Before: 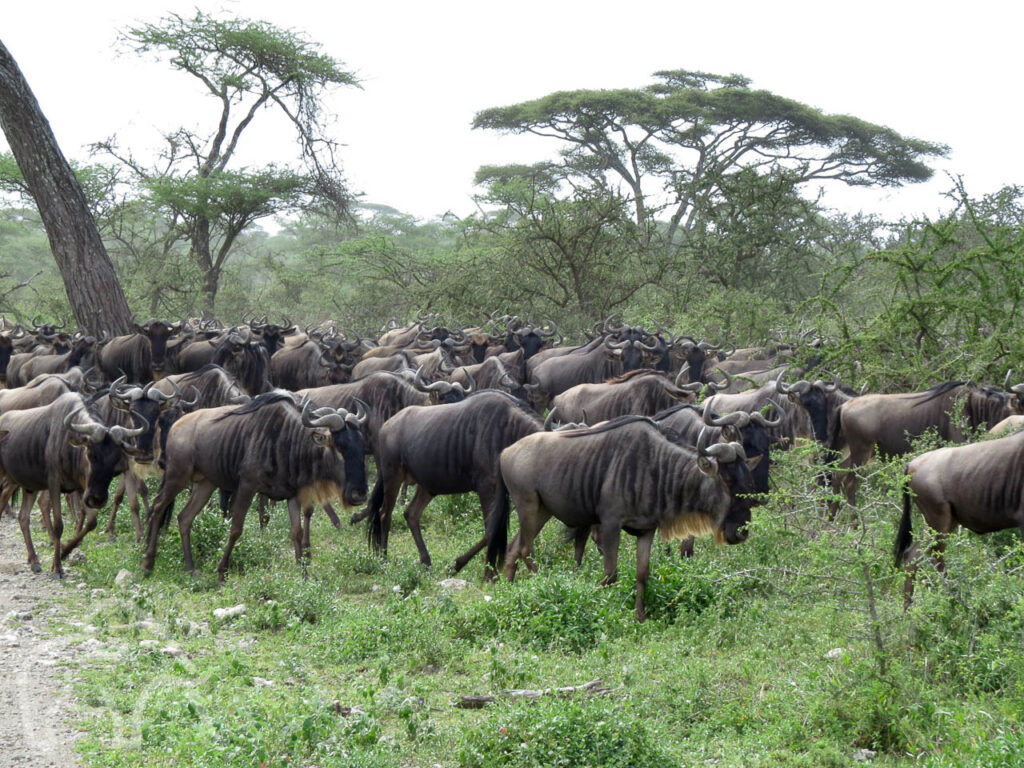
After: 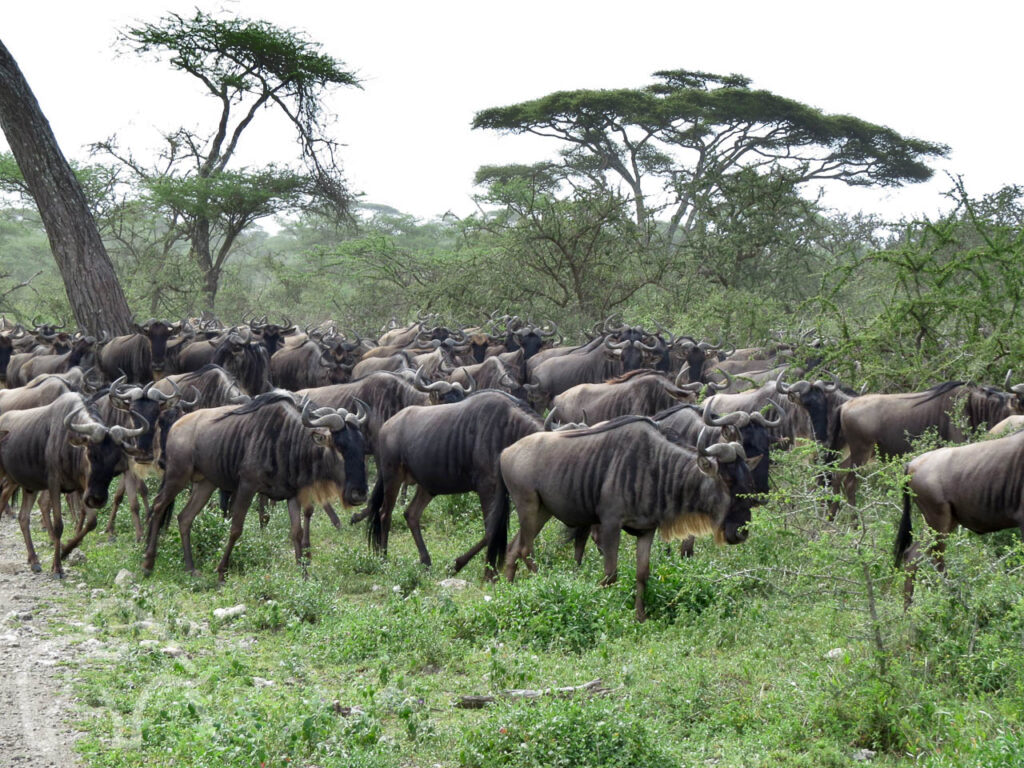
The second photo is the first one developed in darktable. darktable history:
haze removal: strength 0.29, distance 0.25, compatibility mode true, adaptive false
shadows and highlights: soften with gaussian
